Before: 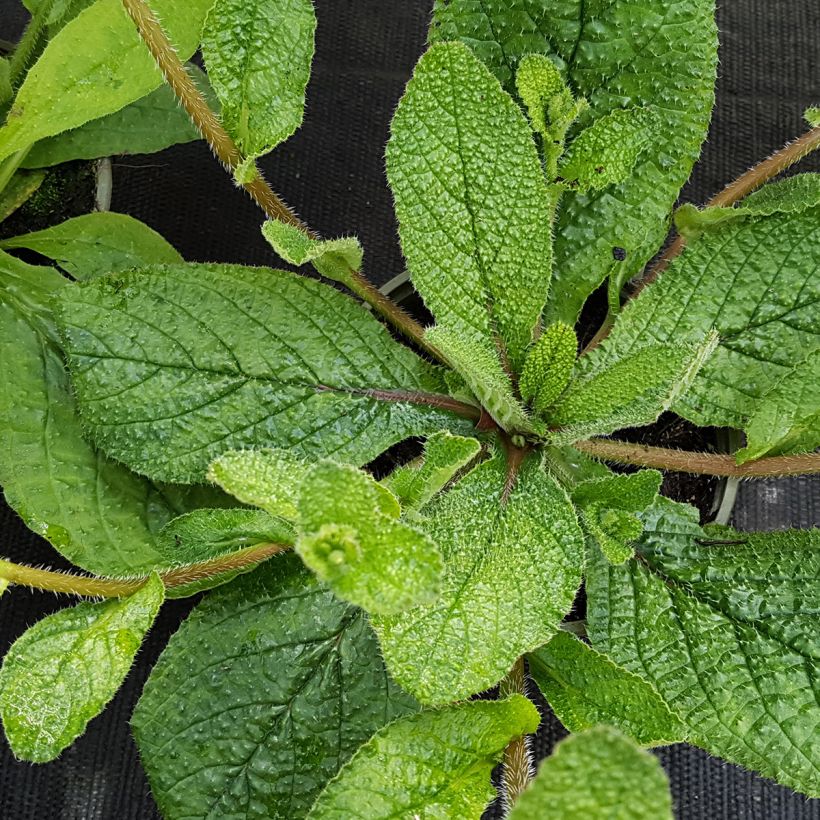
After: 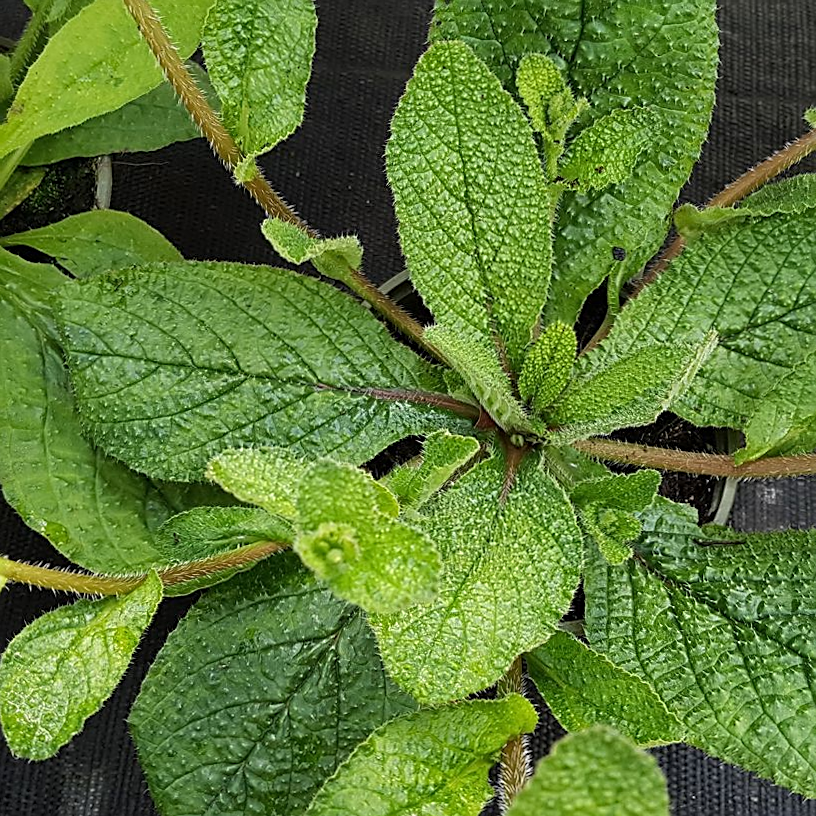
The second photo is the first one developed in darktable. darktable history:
crop and rotate: angle -0.25°
sharpen: on, module defaults
